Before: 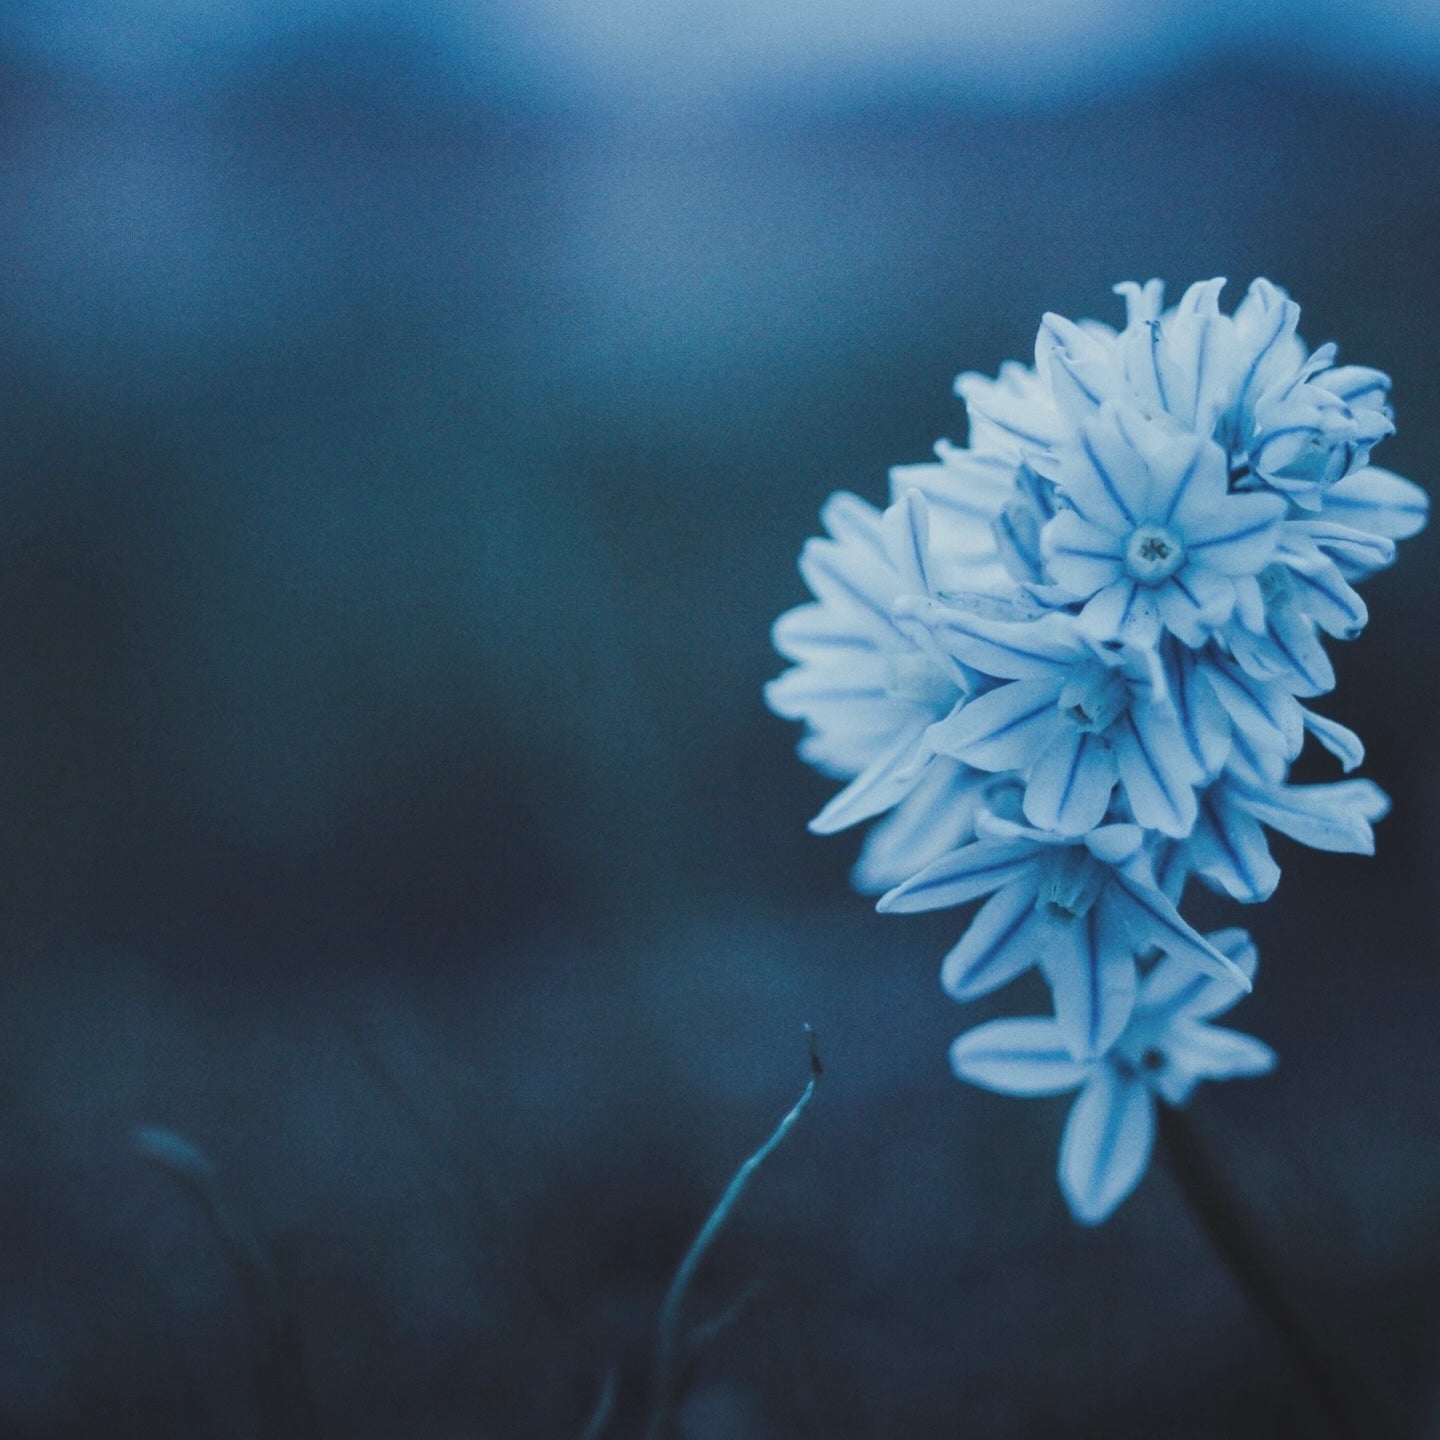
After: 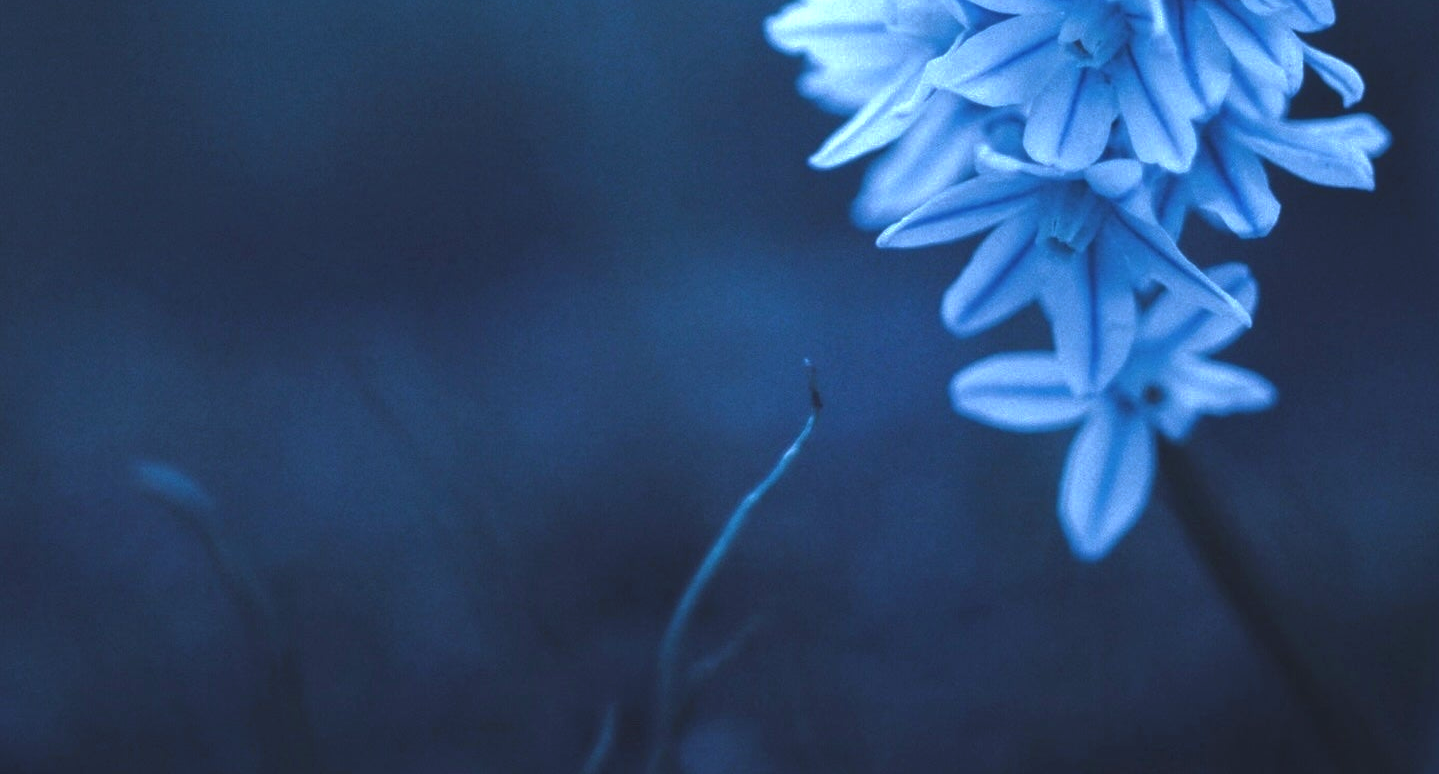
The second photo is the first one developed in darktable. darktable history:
base curve: curves: ch0 [(0, 0) (0.826, 0.587) (1, 1)]
white balance: red 0.871, blue 1.249
exposure: black level correction 0, exposure 0.9 EV, compensate highlight preservation false
color balance: on, module defaults
crop and rotate: top 46.237%
